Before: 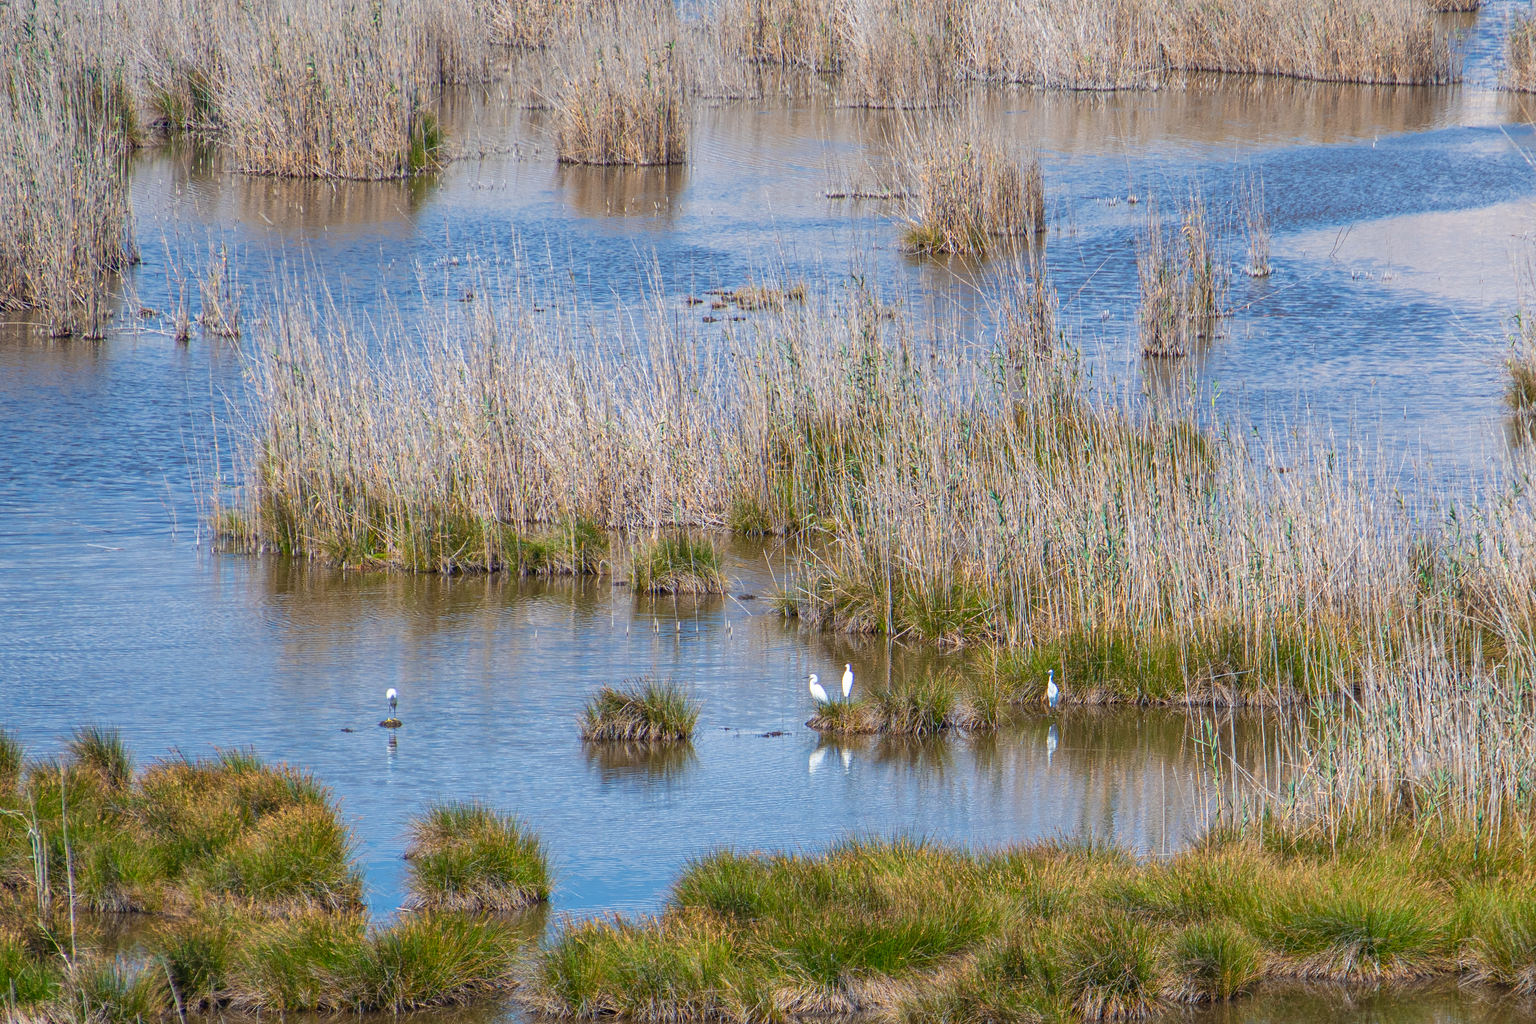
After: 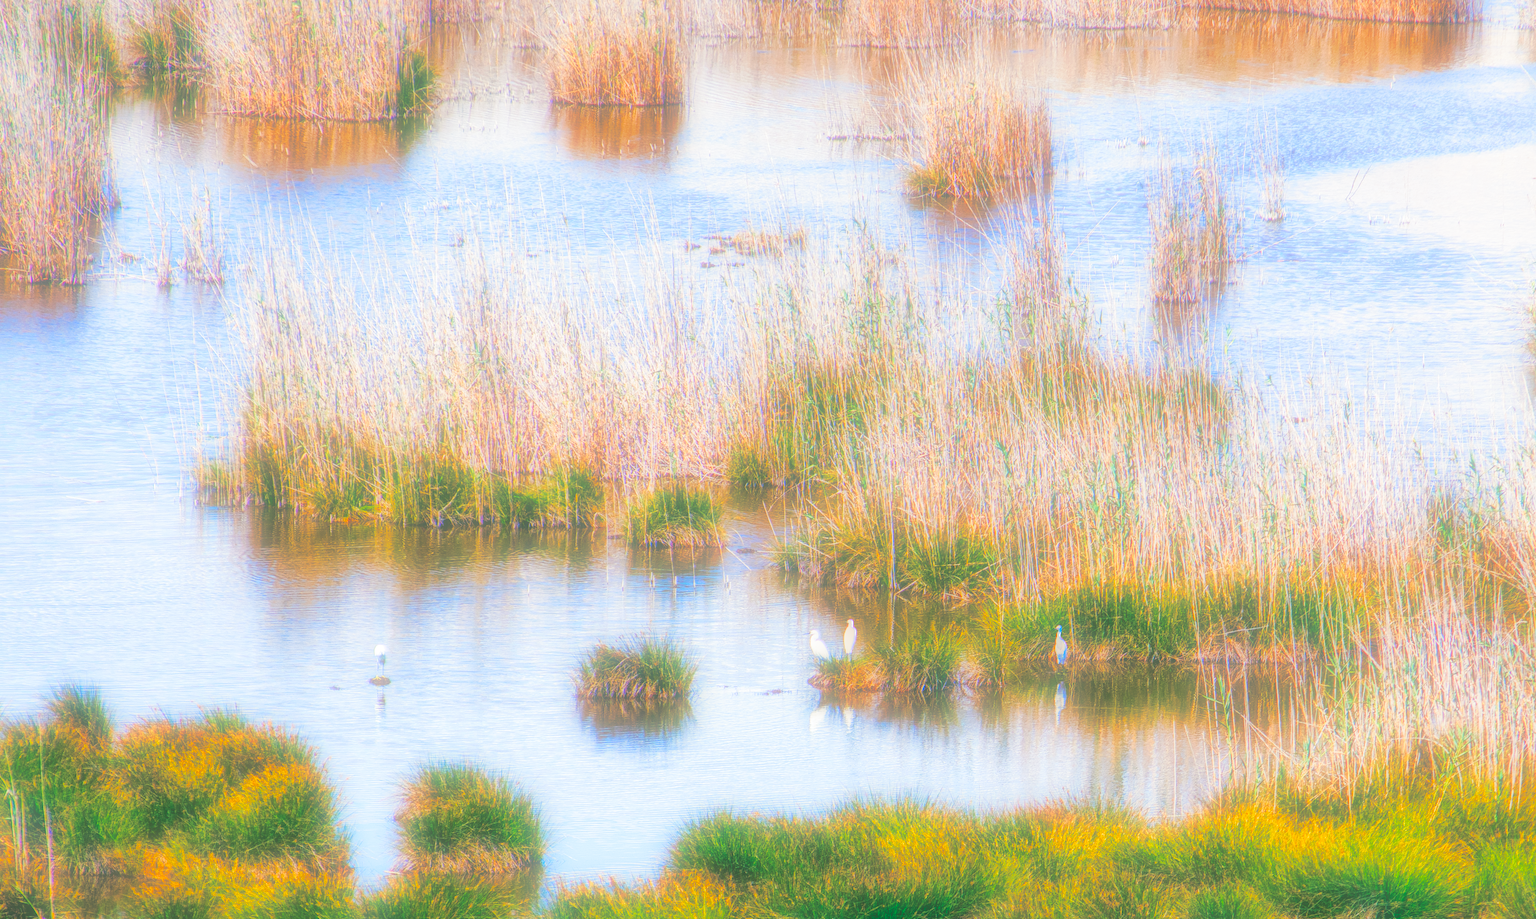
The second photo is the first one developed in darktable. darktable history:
shadows and highlights: shadows 30
soften: on, module defaults
split-toning: shadows › hue 186.43°, highlights › hue 49.29°, compress 30.29%
local contrast: on, module defaults
crop: left 1.507%, top 6.147%, right 1.379%, bottom 6.637%
tone curve: curves: ch0 [(0, 0) (0.003, 0.003) (0.011, 0.013) (0.025, 0.028) (0.044, 0.05) (0.069, 0.079) (0.1, 0.113) (0.136, 0.154) (0.177, 0.201) (0.224, 0.268) (0.277, 0.38) (0.335, 0.486) (0.399, 0.588) (0.468, 0.688) (0.543, 0.787) (0.623, 0.854) (0.709, 0.916) (0.801, 0.957) (0.898, 0.978) (1, 1)], preserve colors none
color correction: saturation 3
